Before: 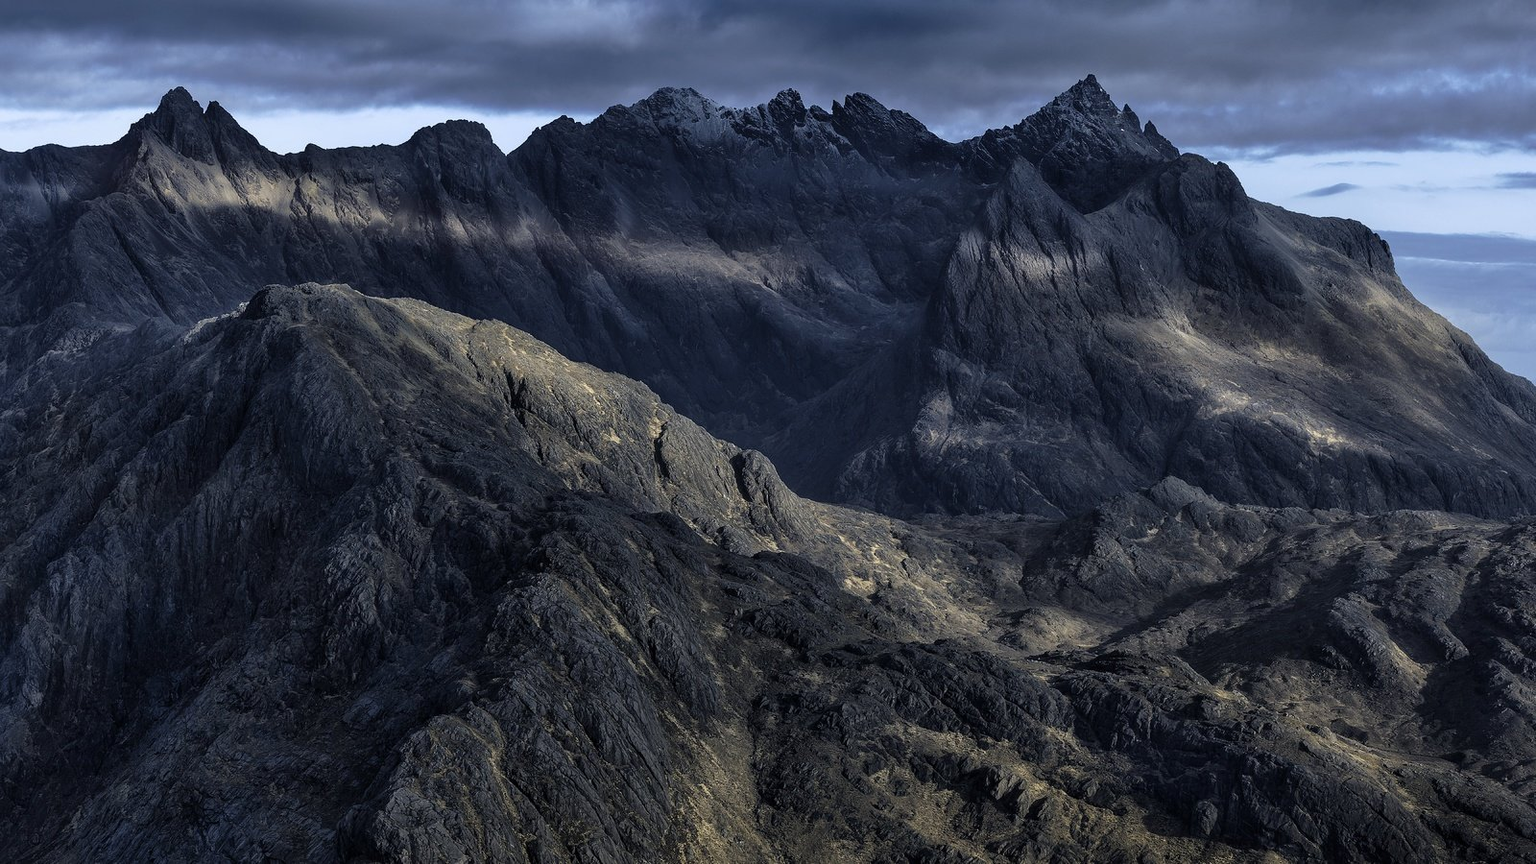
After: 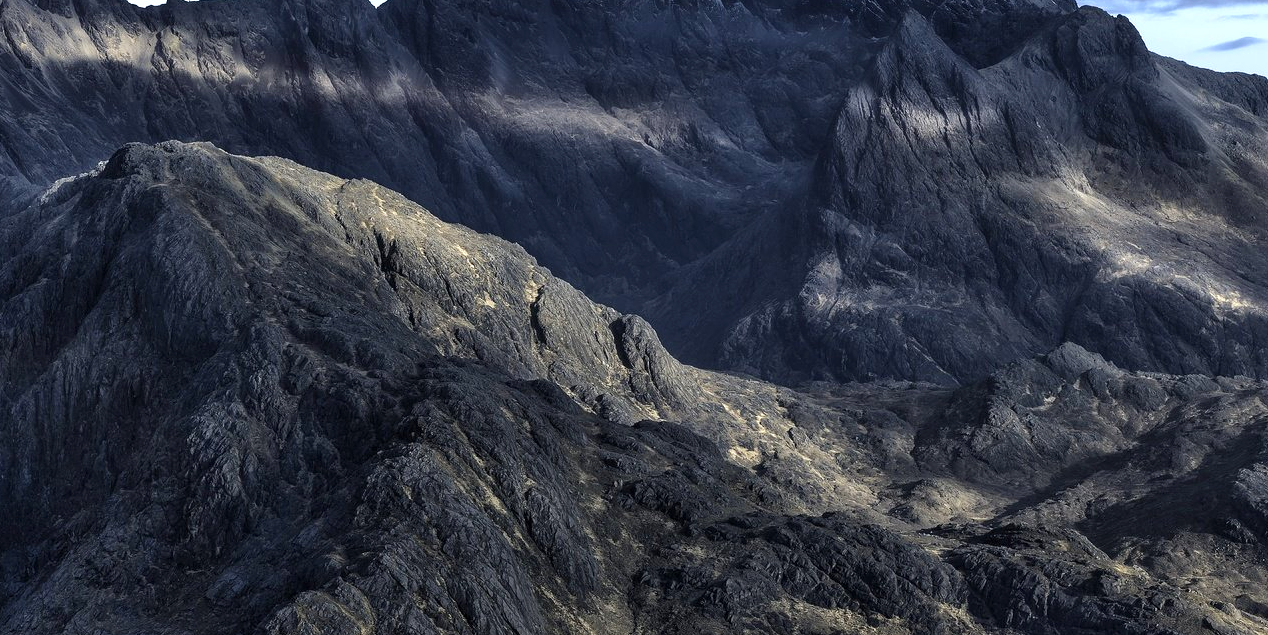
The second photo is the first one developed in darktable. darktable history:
crop: left 9.441%, top 17.126%, right 11.292%, bottom 12.308%
exposure: exposure 0.582 EV, compensate highlight preservation false
tone curve: curves: ch0 [(0, 0) (0.265, 0.253) (0.732, 0.751) (1, 1)], color space Lab, independent channels, preserve colors none
